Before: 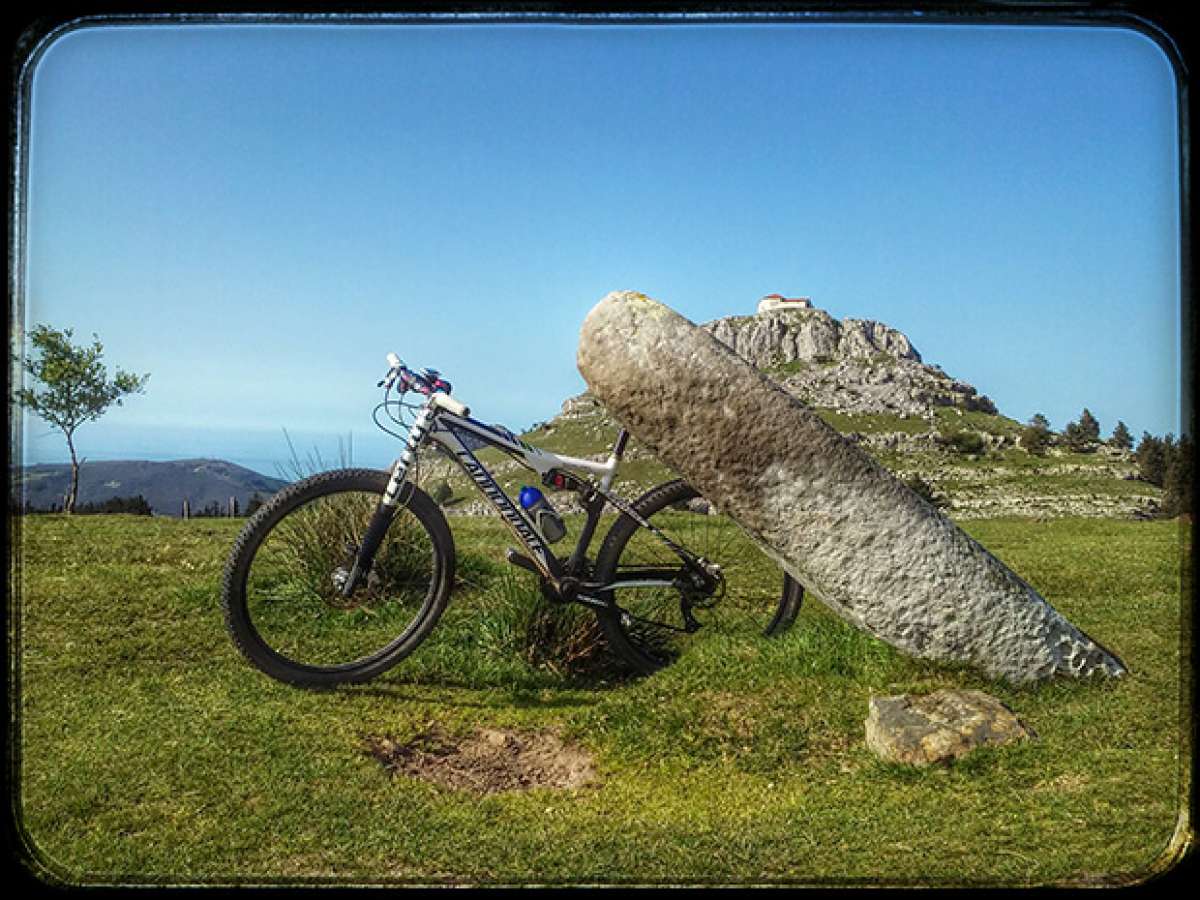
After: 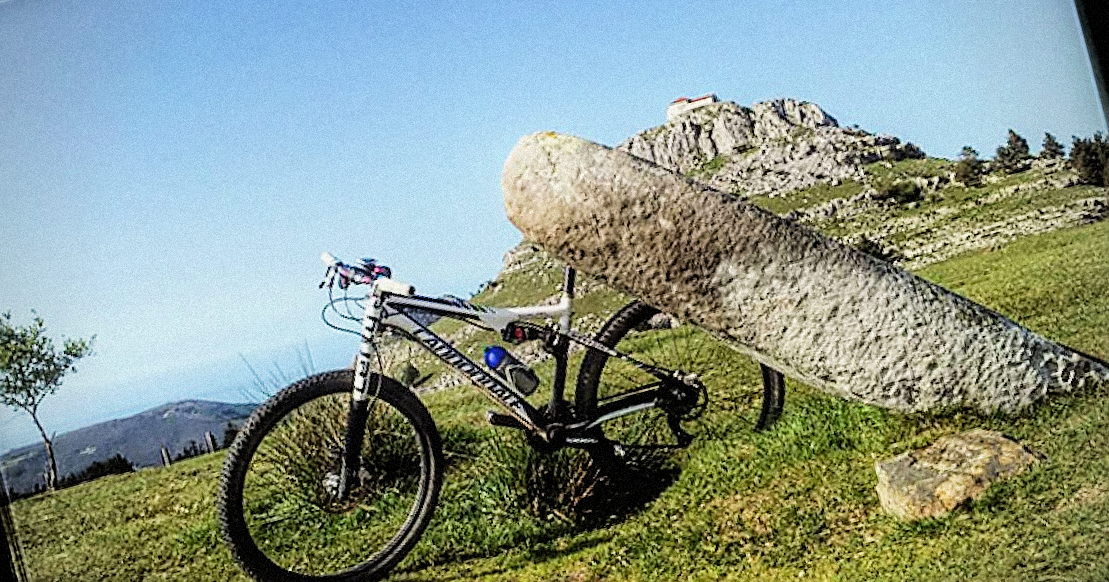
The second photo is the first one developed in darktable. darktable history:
exposure: exposure 0.6 EV, compensate highlight preservation false
rotate and perspective: rotation -14.8°, crop left 0.1, crop right 0.903, crop top 0.25, crop bottom 0.748
grain: mid-tones bias 0%
vignetting: fall-off radius 63.6%
filmic rgb: black relative exposure -5 EV, hardness 2.88, contrast 1.3, highlights saturation mix -10%
sharpen: on, module defaults
crop and rotate: left 0.614%, top 0.179%, bottom 0.309%
white balance: emerald 1
